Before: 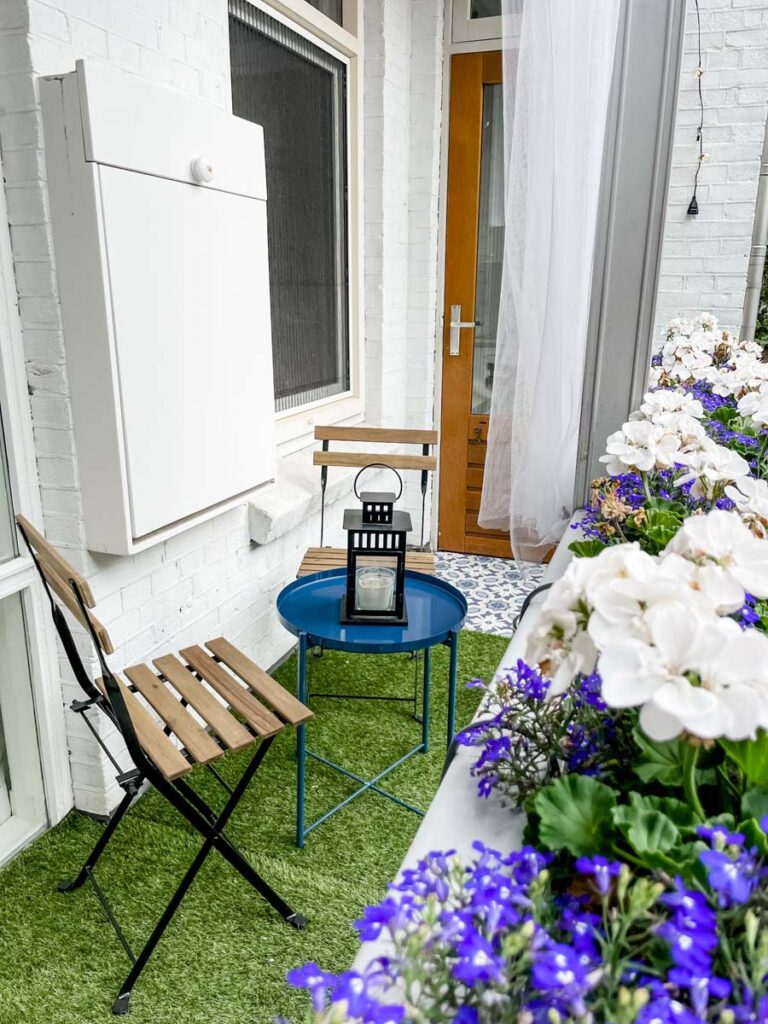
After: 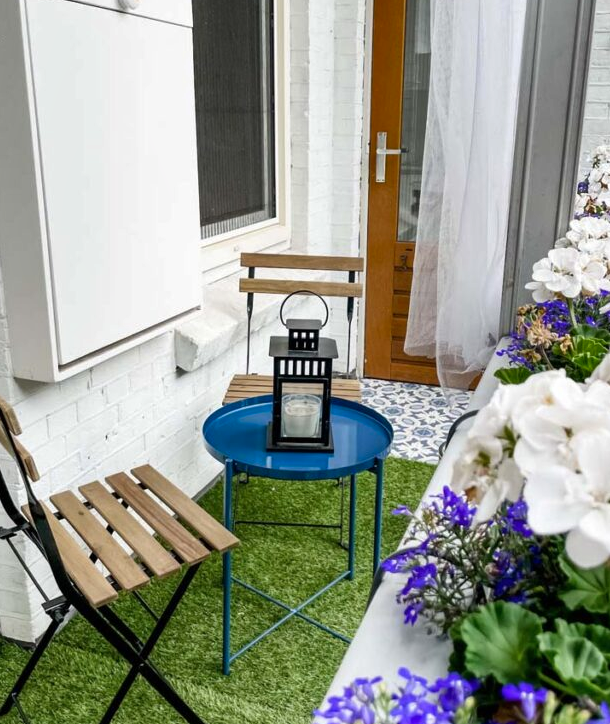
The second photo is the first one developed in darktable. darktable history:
crop: left 9.712%, top 16.928%, right 10.845%, bottom 12.332%
color zones: curves: ch0 [(0.068, 0.464) (0.25, 0.5) (0.48, 0.508) (0.75, 0.536) (0.886, 0.476) (0.967, 0.456)]; ch1 [(0.066, 0.456) (0.25, 0.5) (0.616, 0.508) (0.746, 0.56) (0.934, 0.444)]
shadows and highlights: soften with gaussian
